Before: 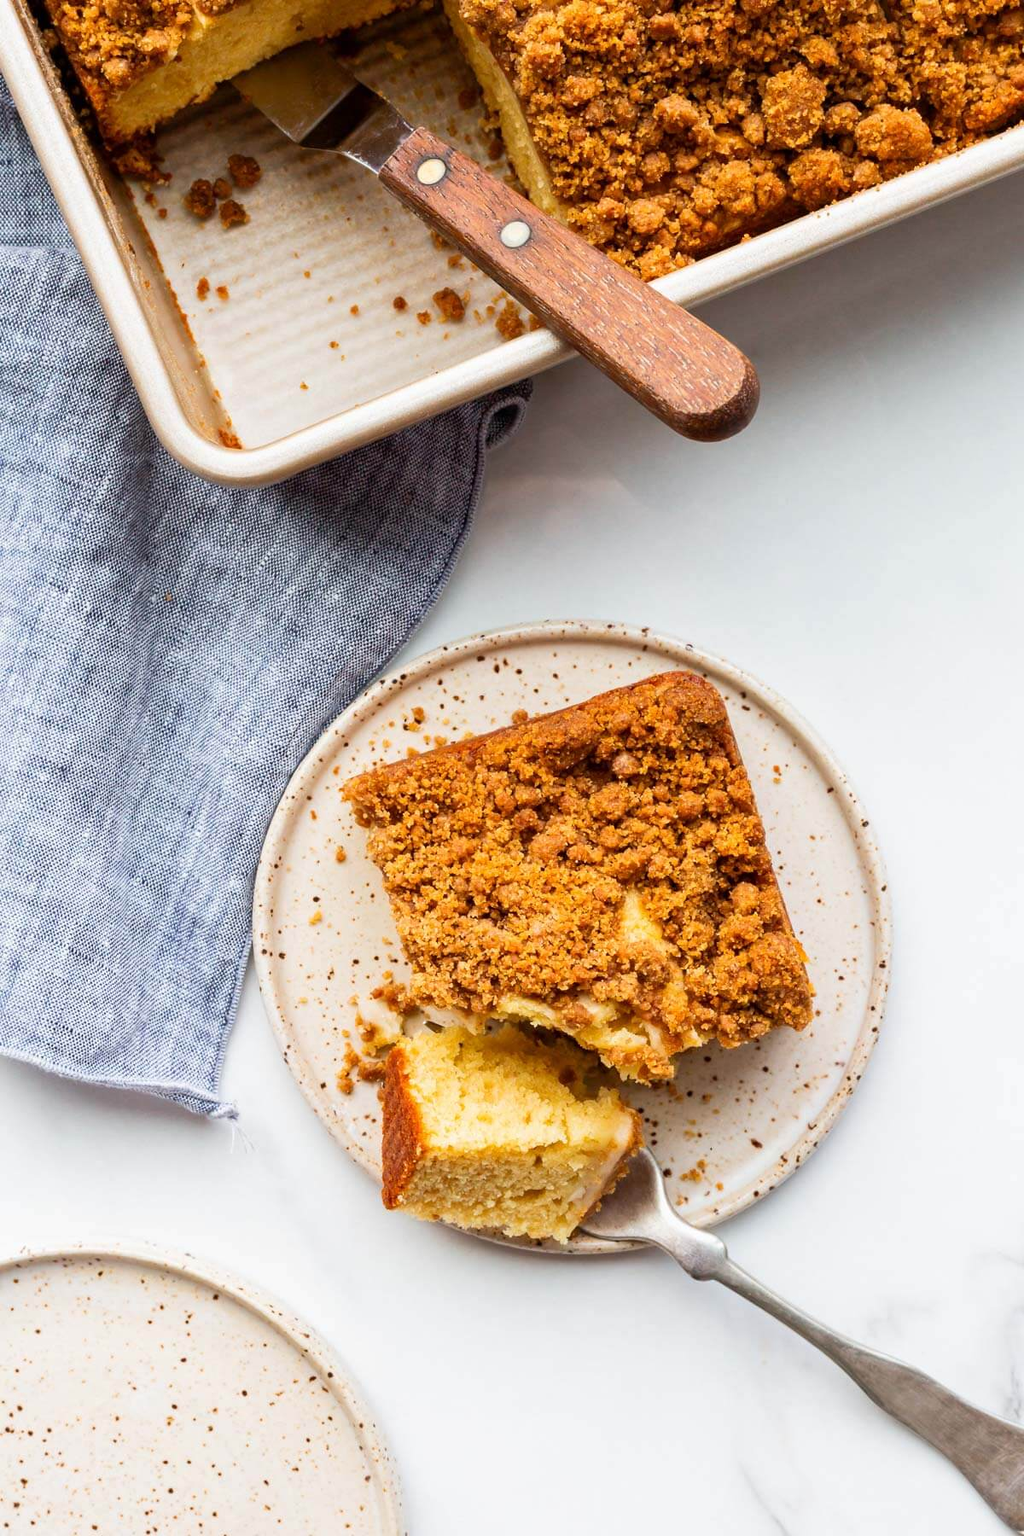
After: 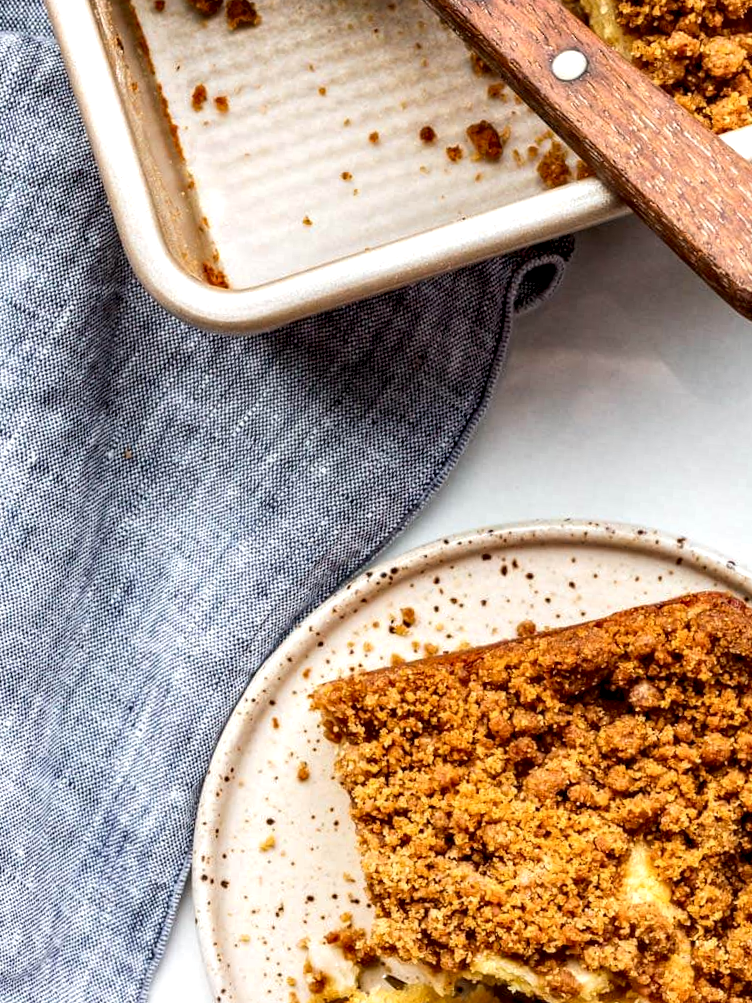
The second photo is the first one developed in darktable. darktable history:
crop and rotate: angle -4.9°, left 2.052%, top 7.075%, right 27.415%, bottom 30.233%
local contrast: highlights 64%, shadows 53%, detail 168%, midtone range 0.512
